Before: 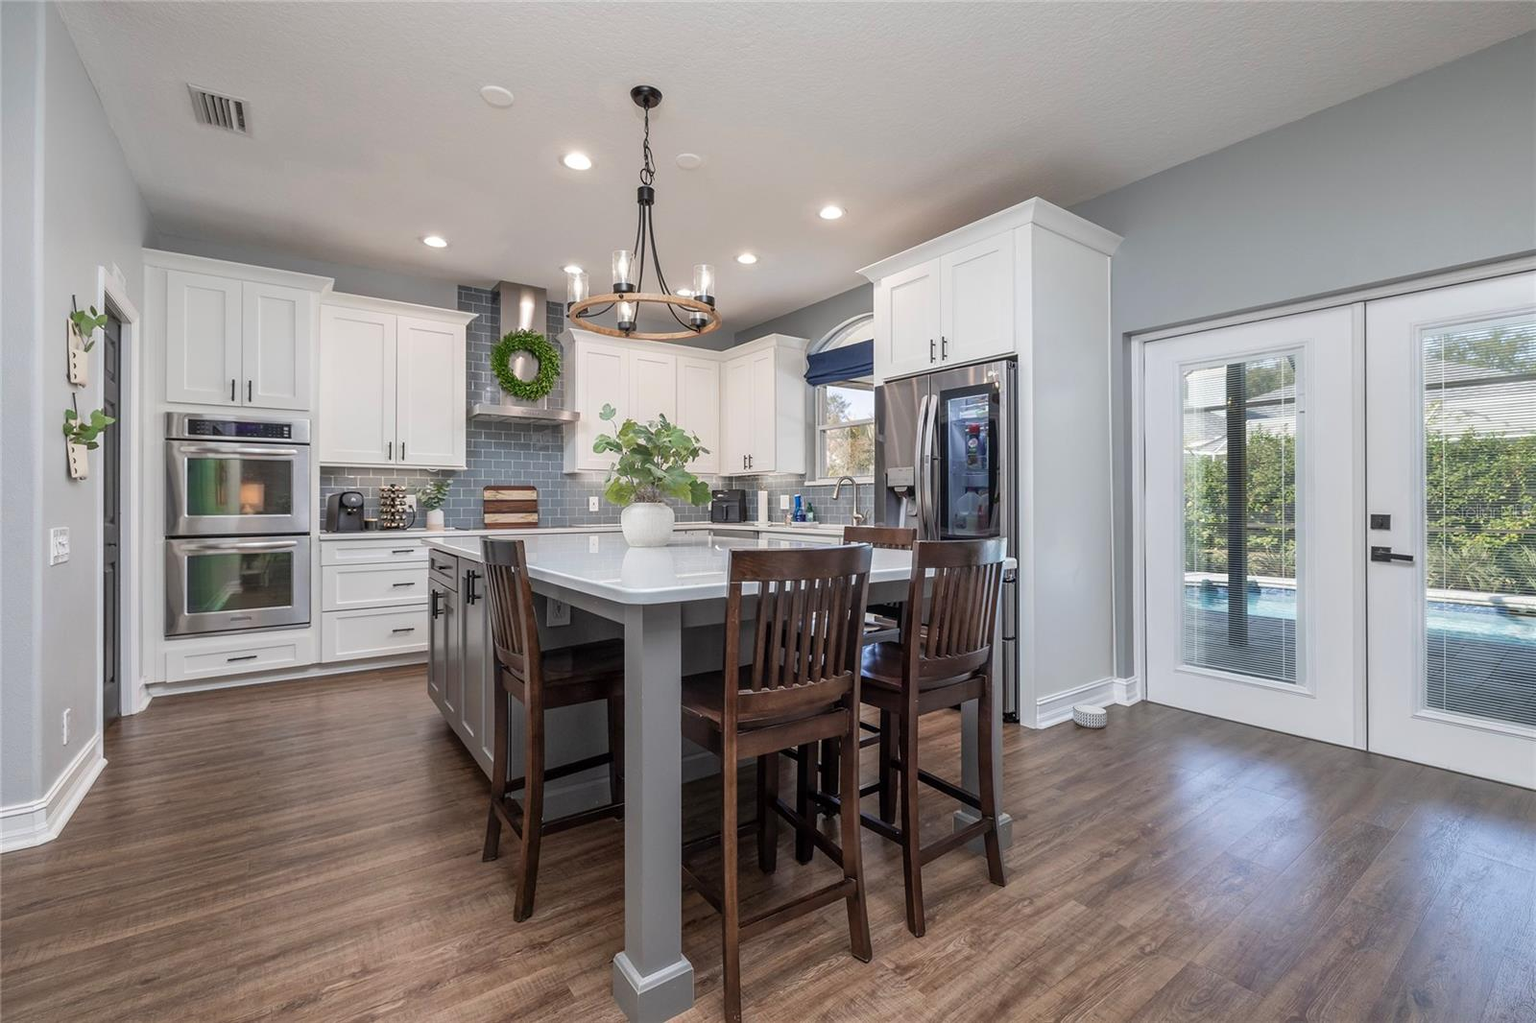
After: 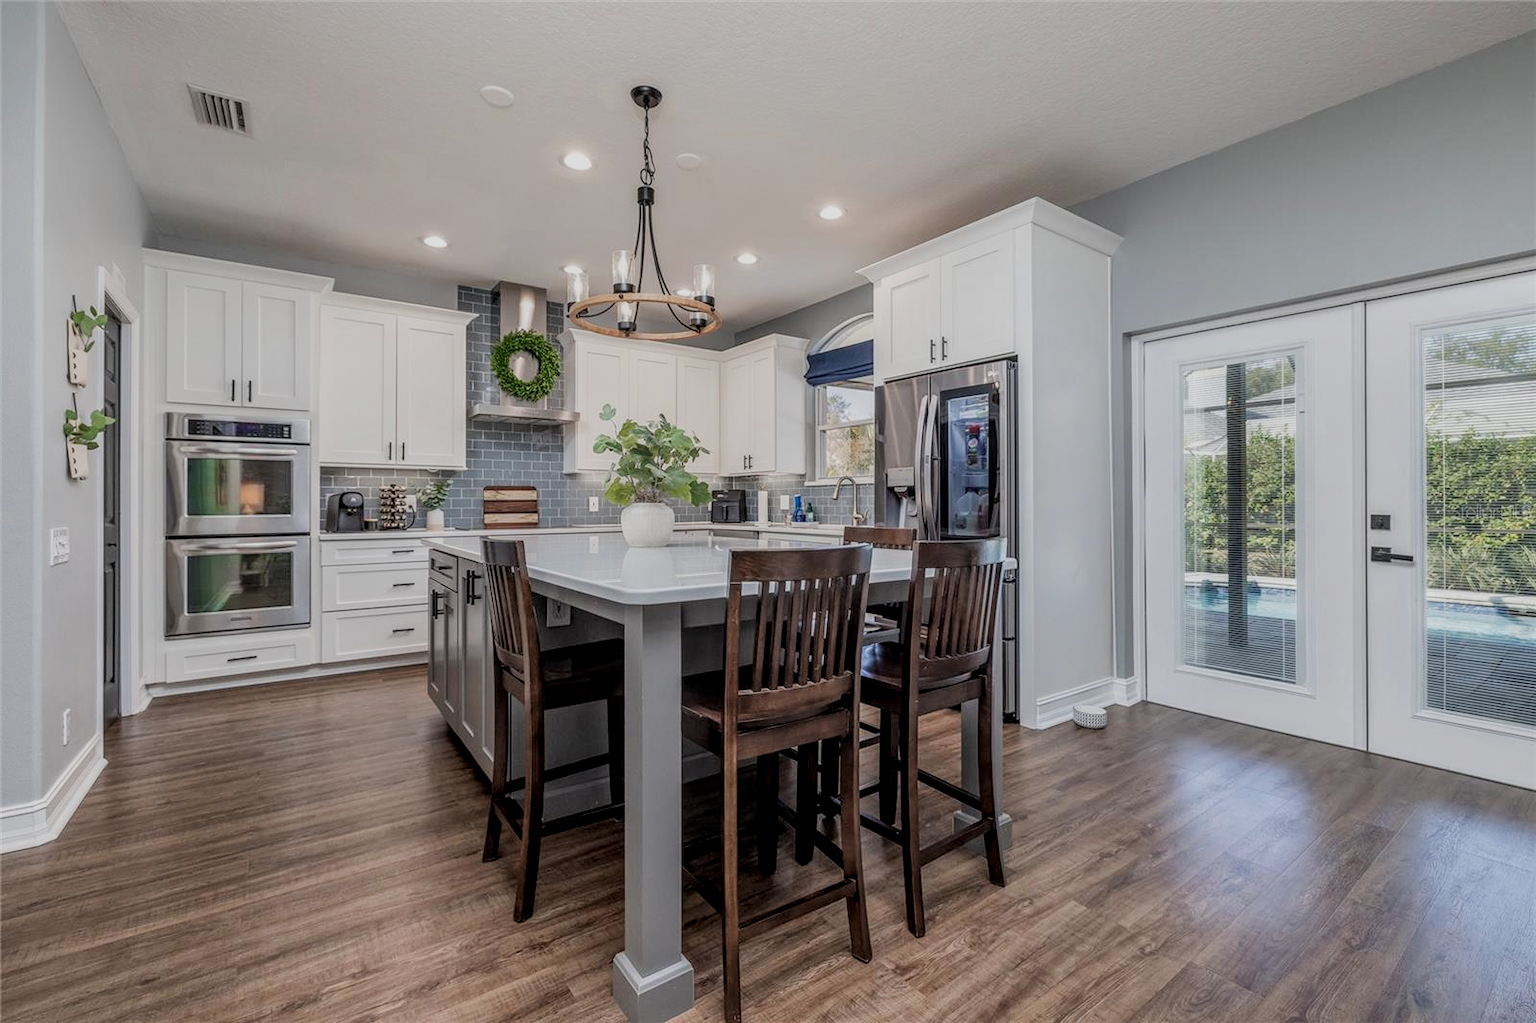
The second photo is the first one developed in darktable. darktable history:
tone equalizer: on, module defaults
filmic rgb: black relative exposure -7.65 EV, white relative exposure 4.56 EV, threshold 3.02 EV, hardness 3.61, enable highlight reconstruction true
local contrast: highlights 5%, shadows 6%, detail 133%
